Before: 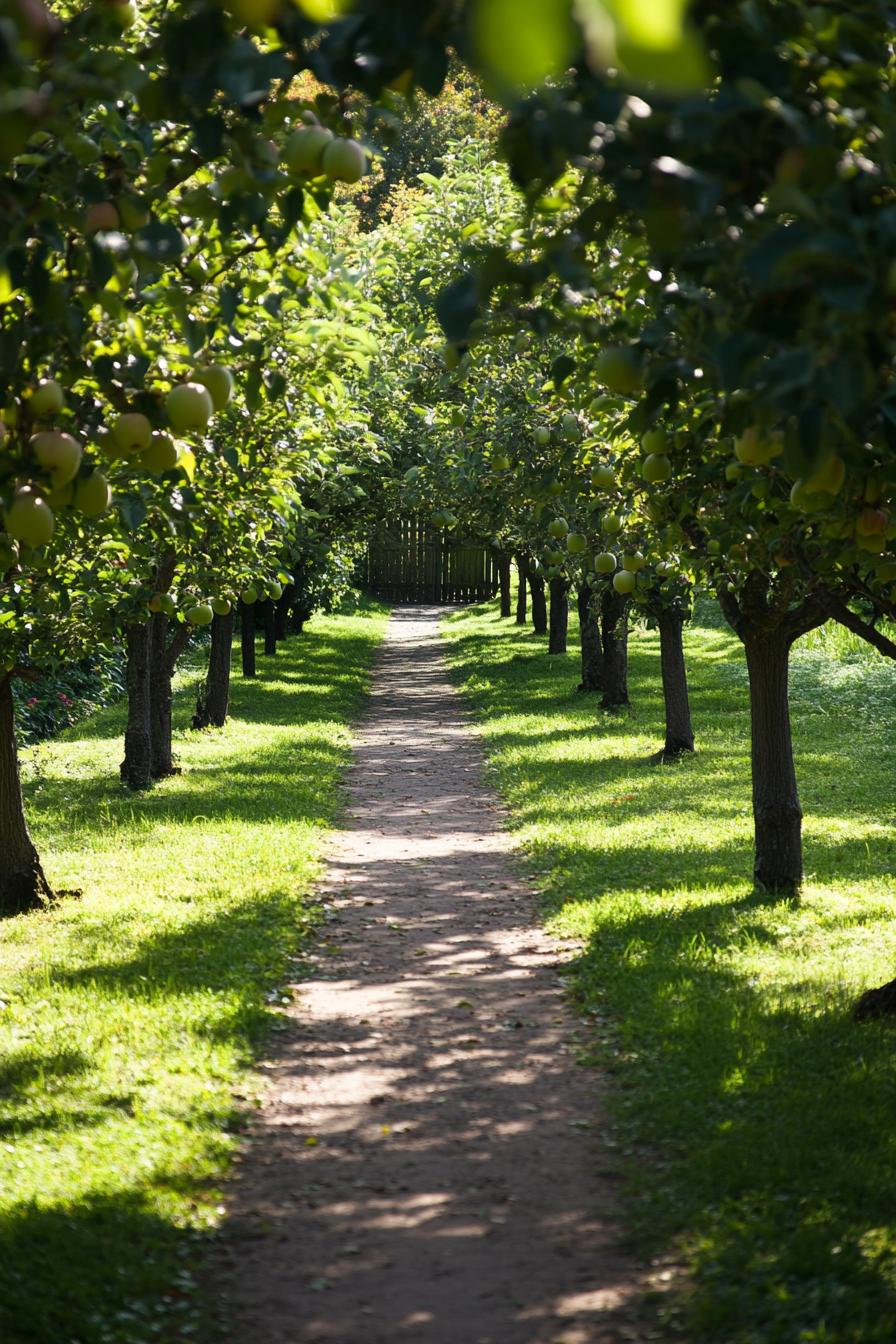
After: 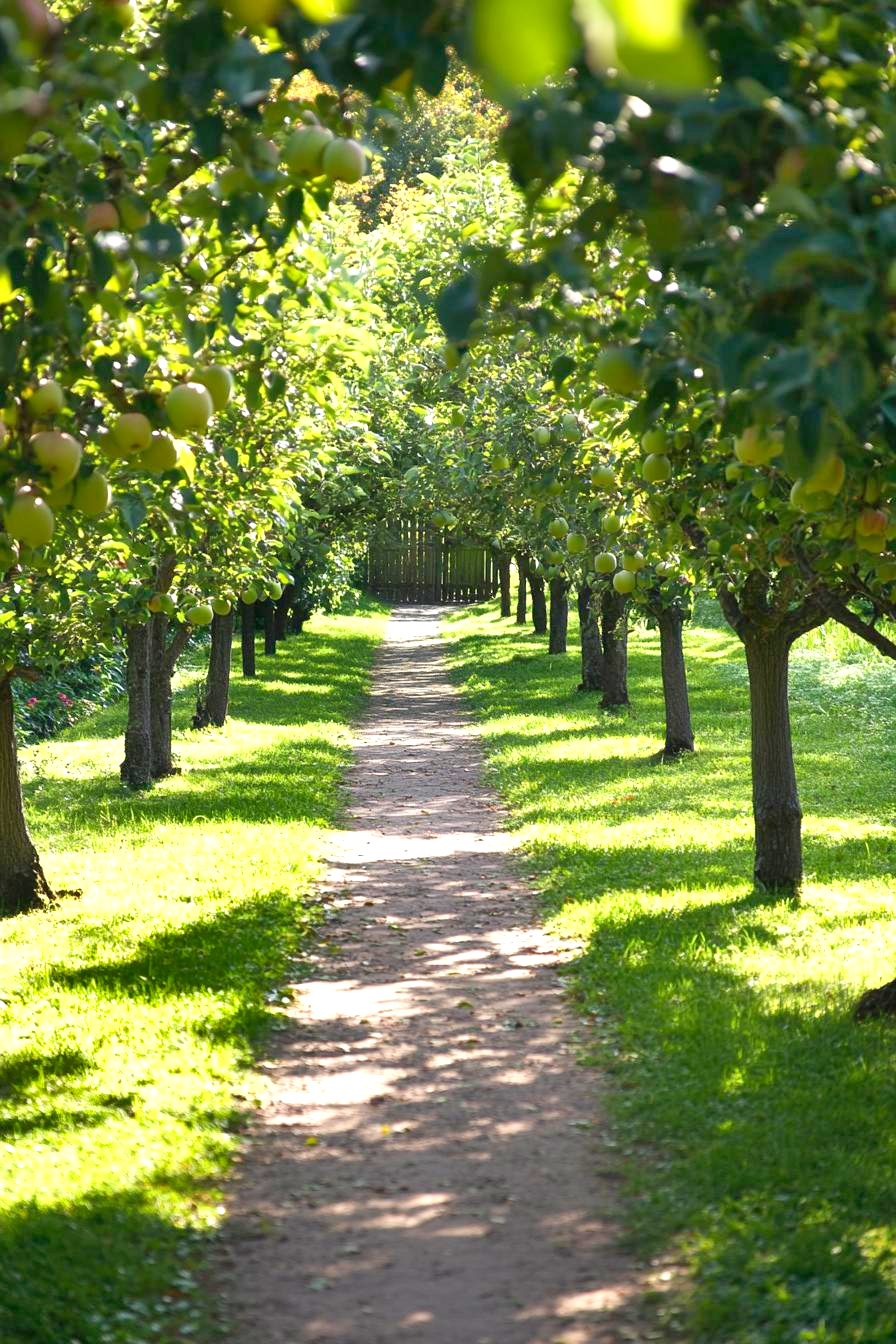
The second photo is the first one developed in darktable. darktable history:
levels: white 99.92%, levels [0, 0.43, 0.984]
shadows and highlights: low approximation 0.01, soften with gaussian
exposure: exposure 0.658 EV, compensate highlight preservation false
